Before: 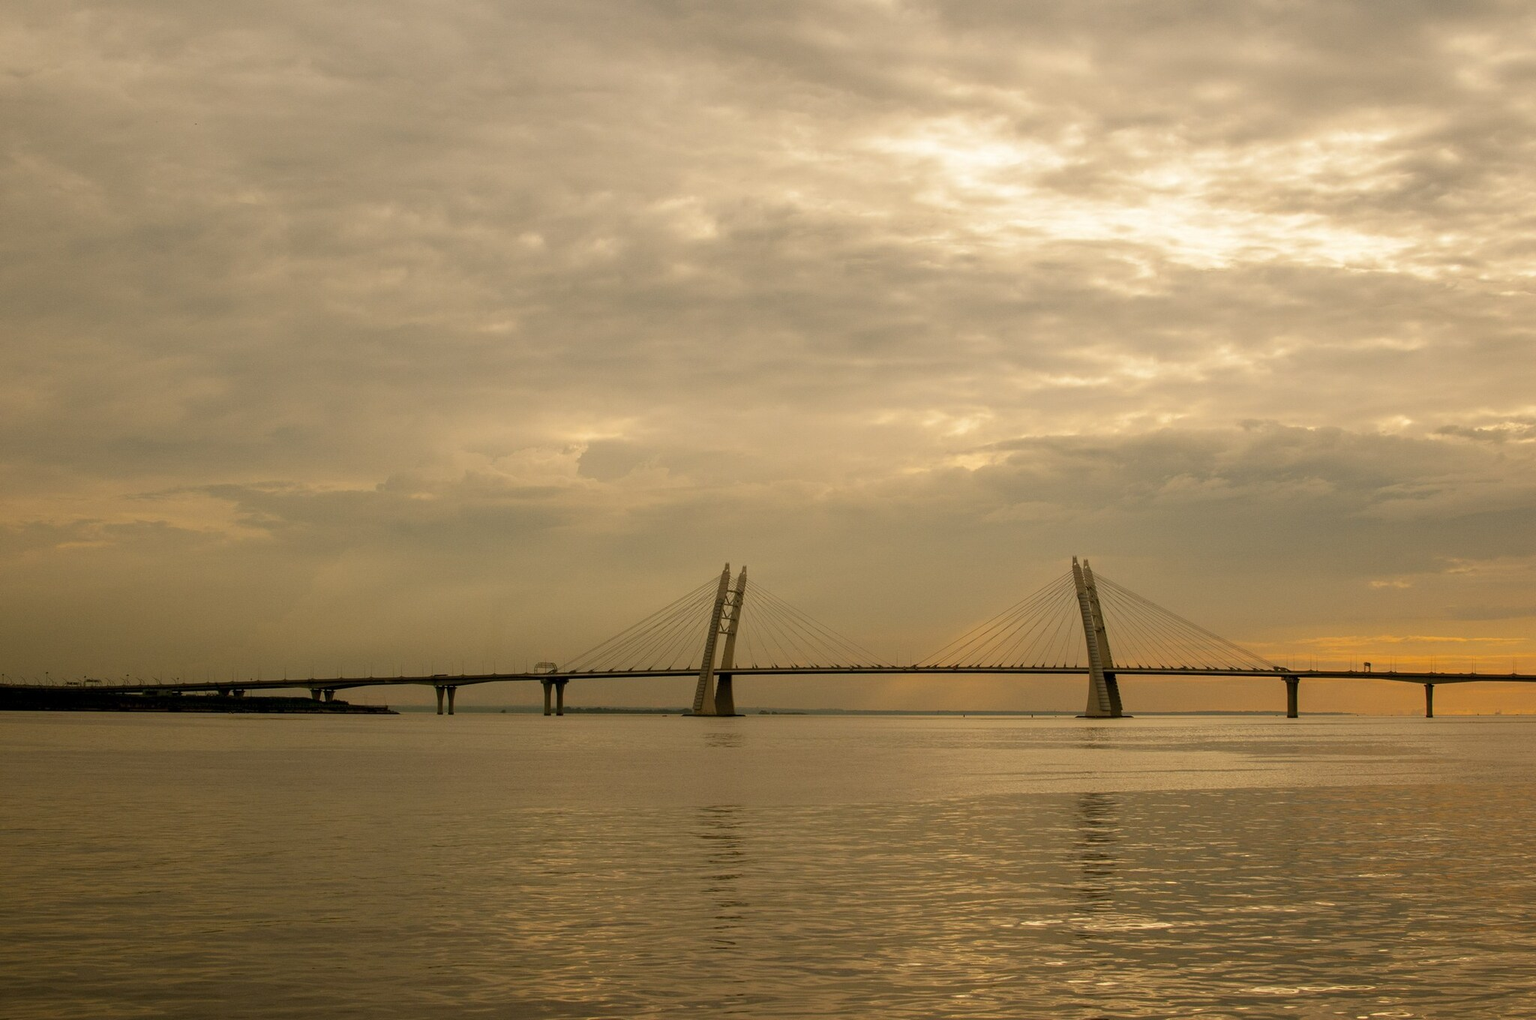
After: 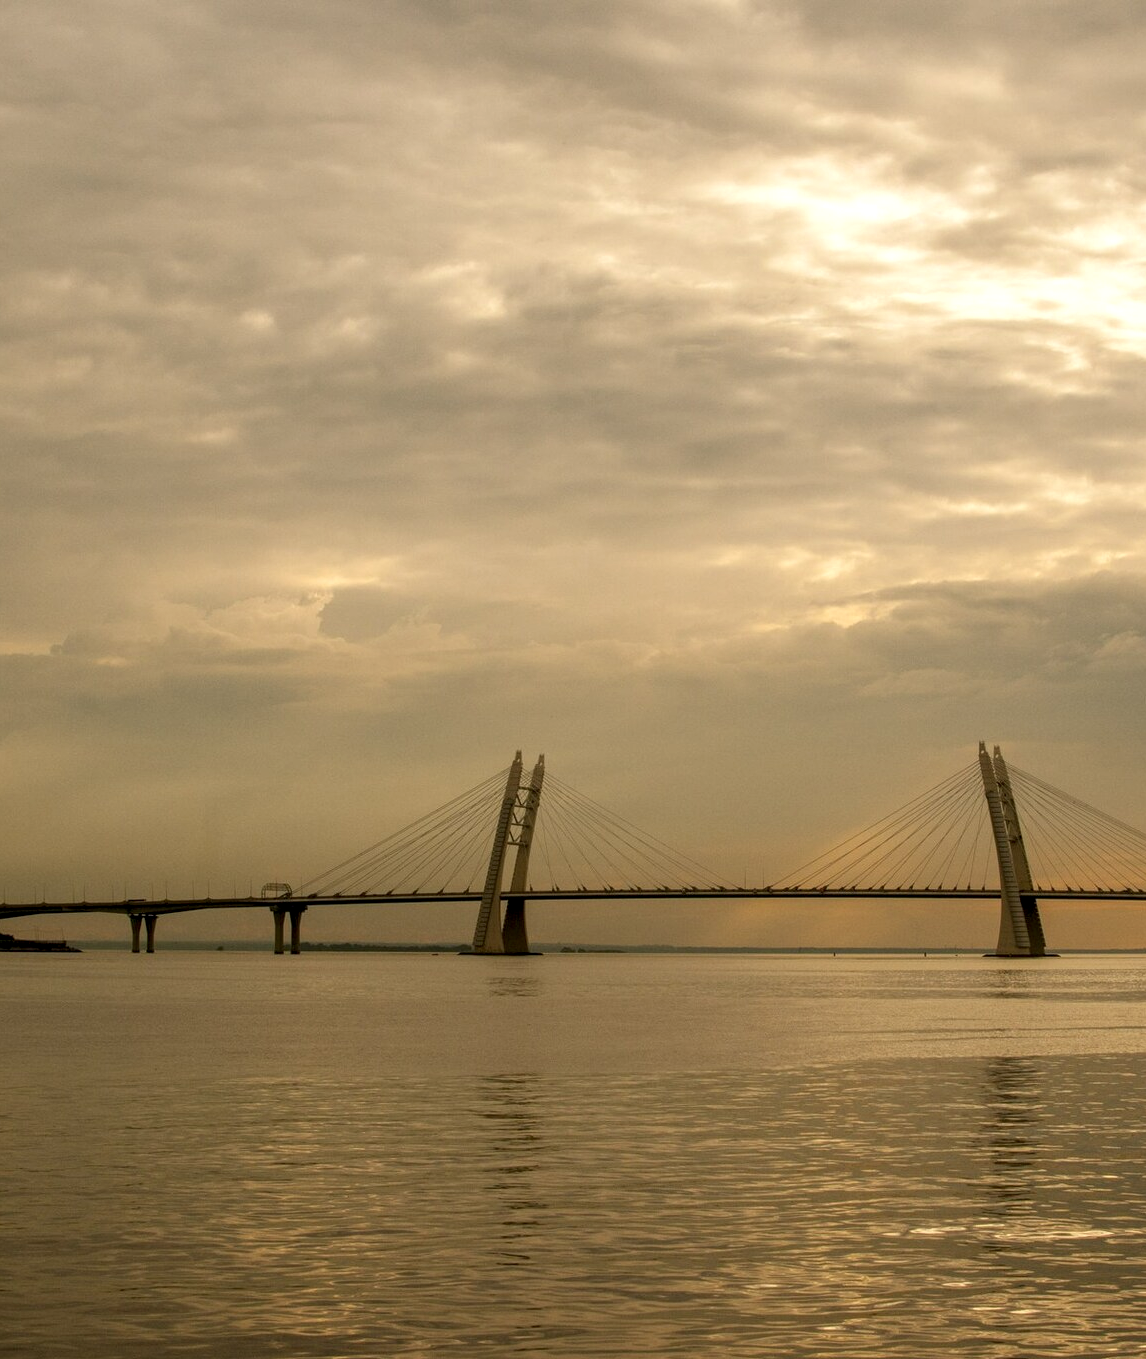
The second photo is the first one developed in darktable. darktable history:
shadows and highlights: shadows -9.93, white point adjustment 1.58, highlights 9.62, highlights color adjustment 0.429%
local contrast: on, module defaults
crop: left 22.05%, right 21.974%, bottom 0.008%
